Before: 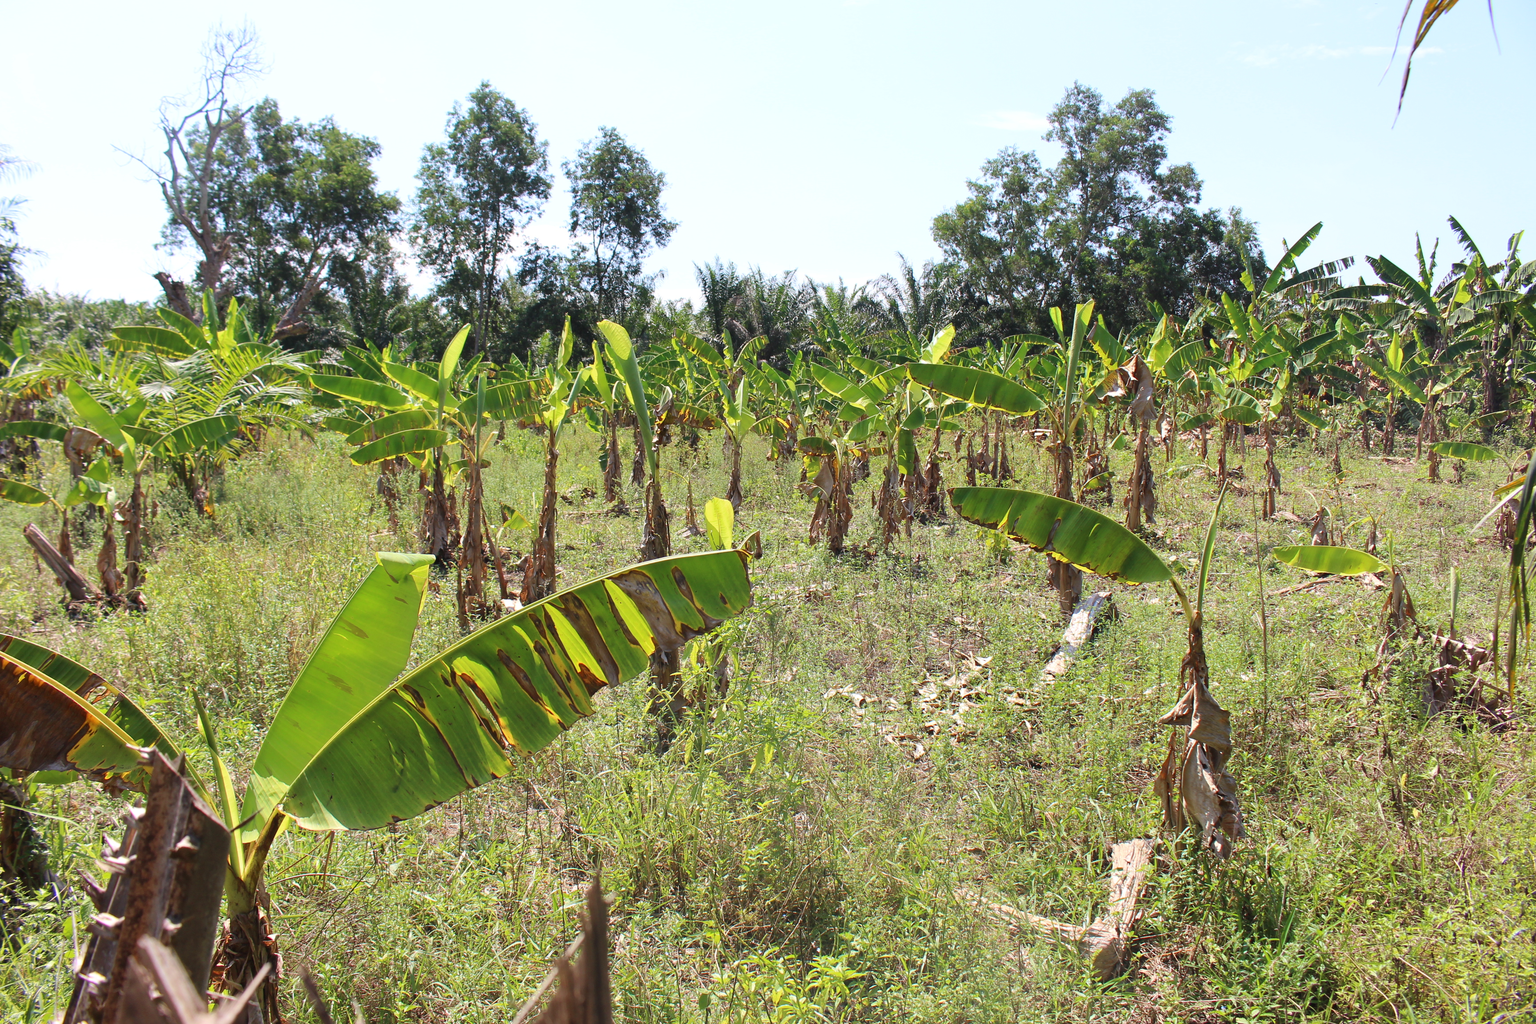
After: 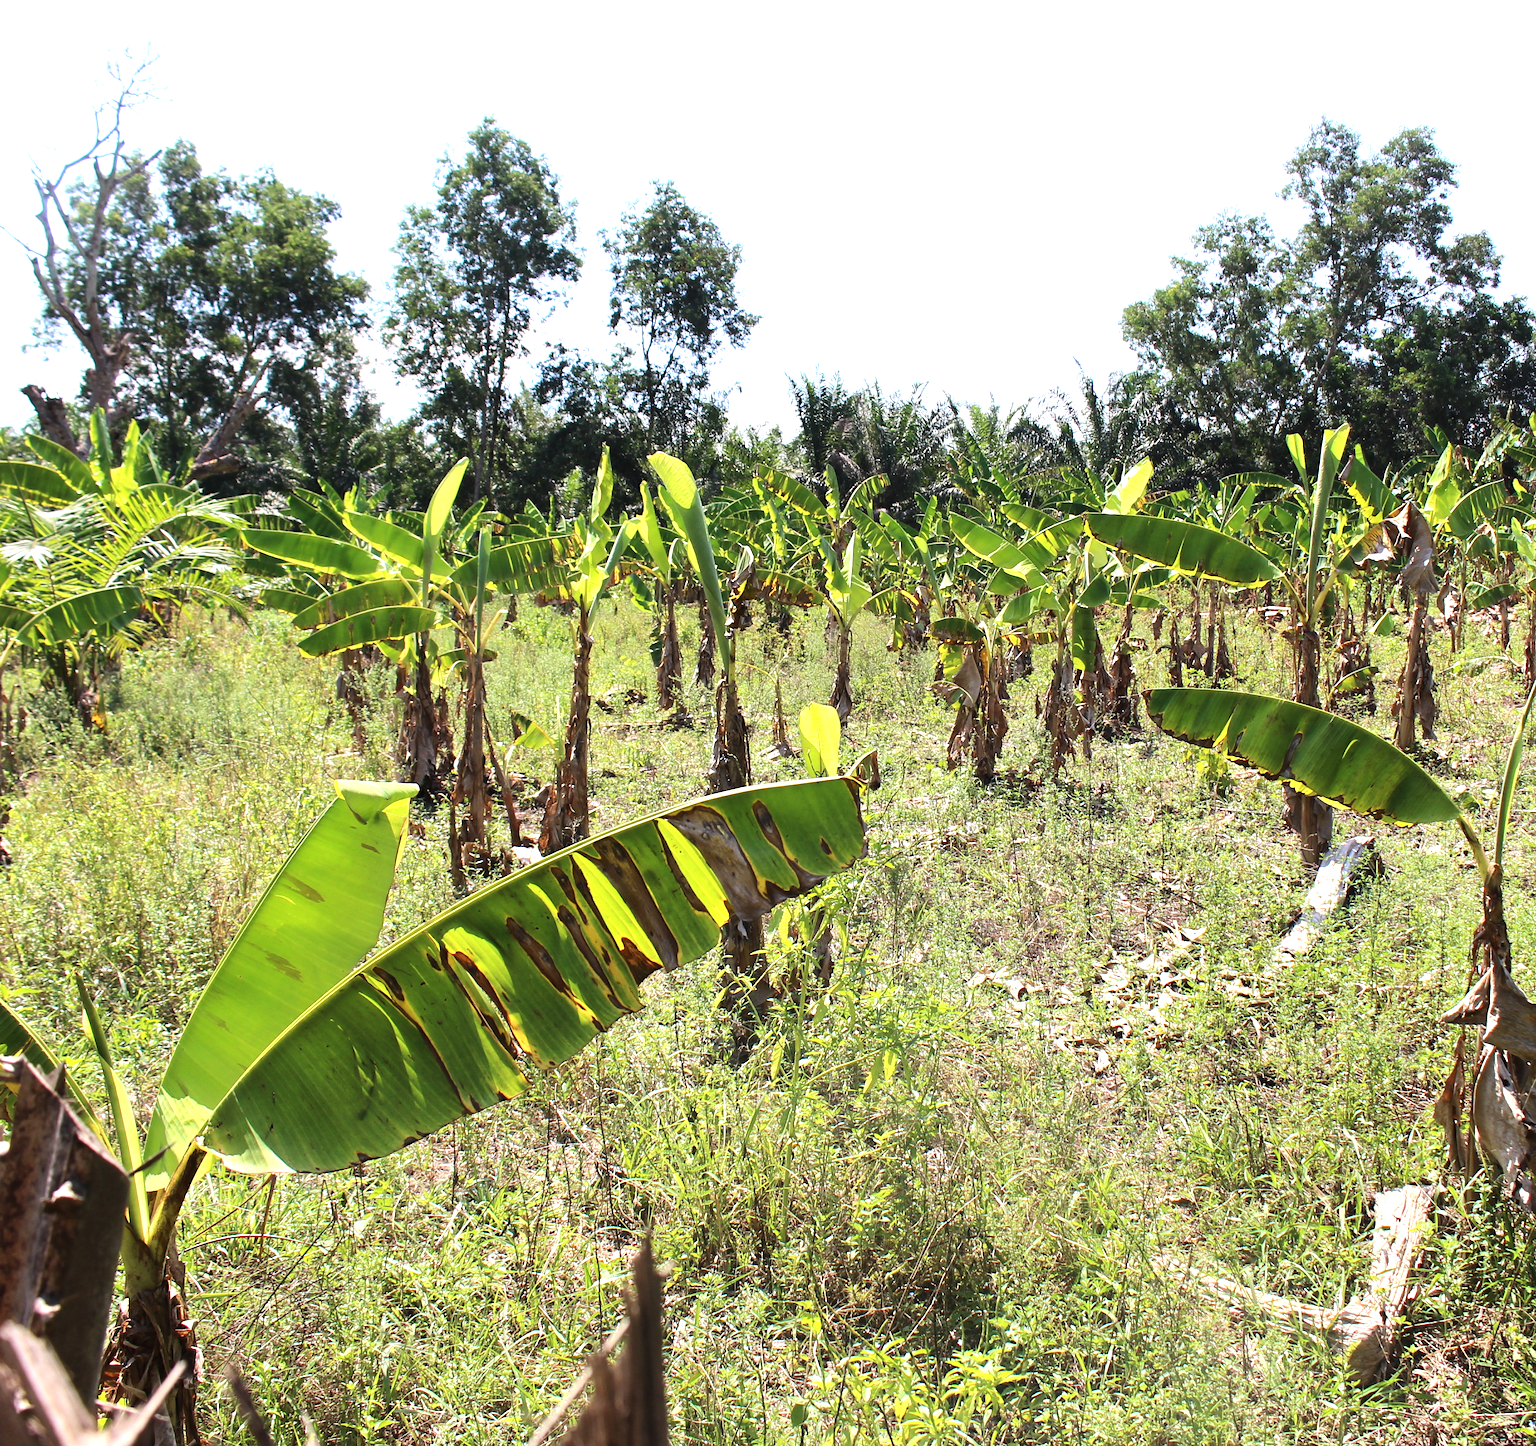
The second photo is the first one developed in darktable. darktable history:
tone equalizer: -8 EV -0.75 EV, -7 EV -0.7 EV, -6 EV -0.6 EV, -5 EV -0.4 EV, -3 EV 0.4 EV, -2 EV 0.6 EV, -1 EV 0.7 EV, +0 EV 0.75 EV, edges refinement/feathering 500, mask exposure compensation -1.57 EV, preserve details no
crop and rotate: left 9.061%, right 20.142%
